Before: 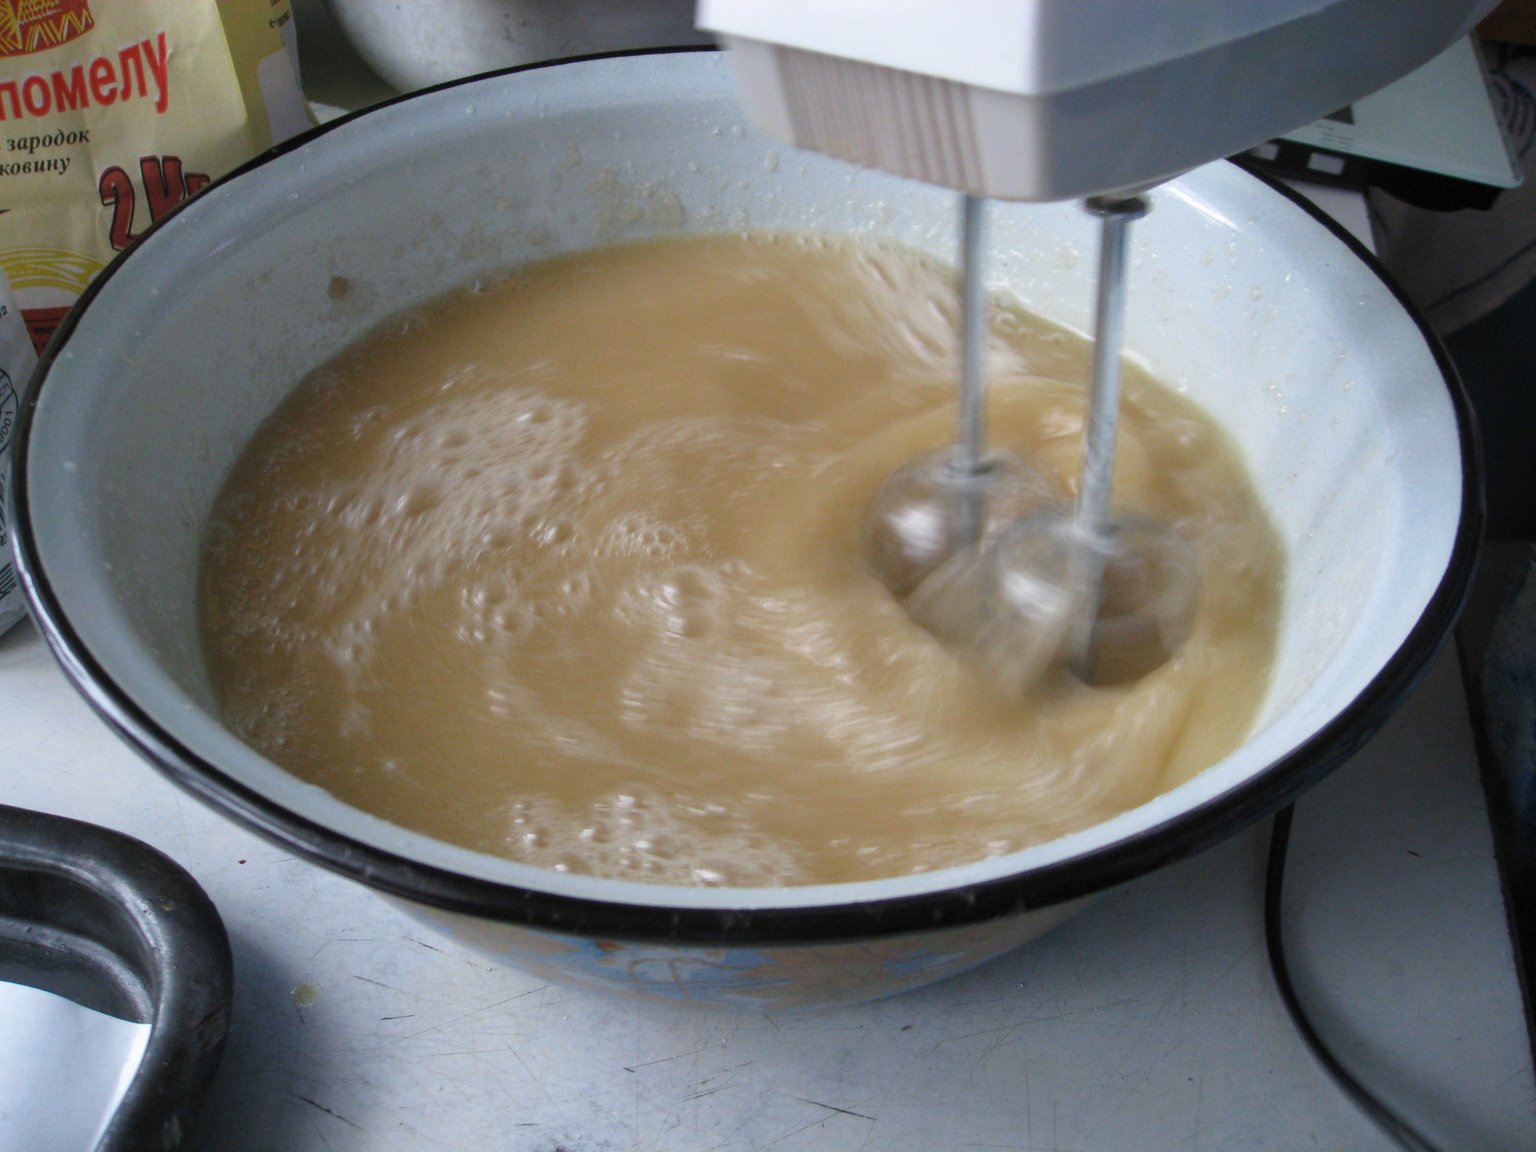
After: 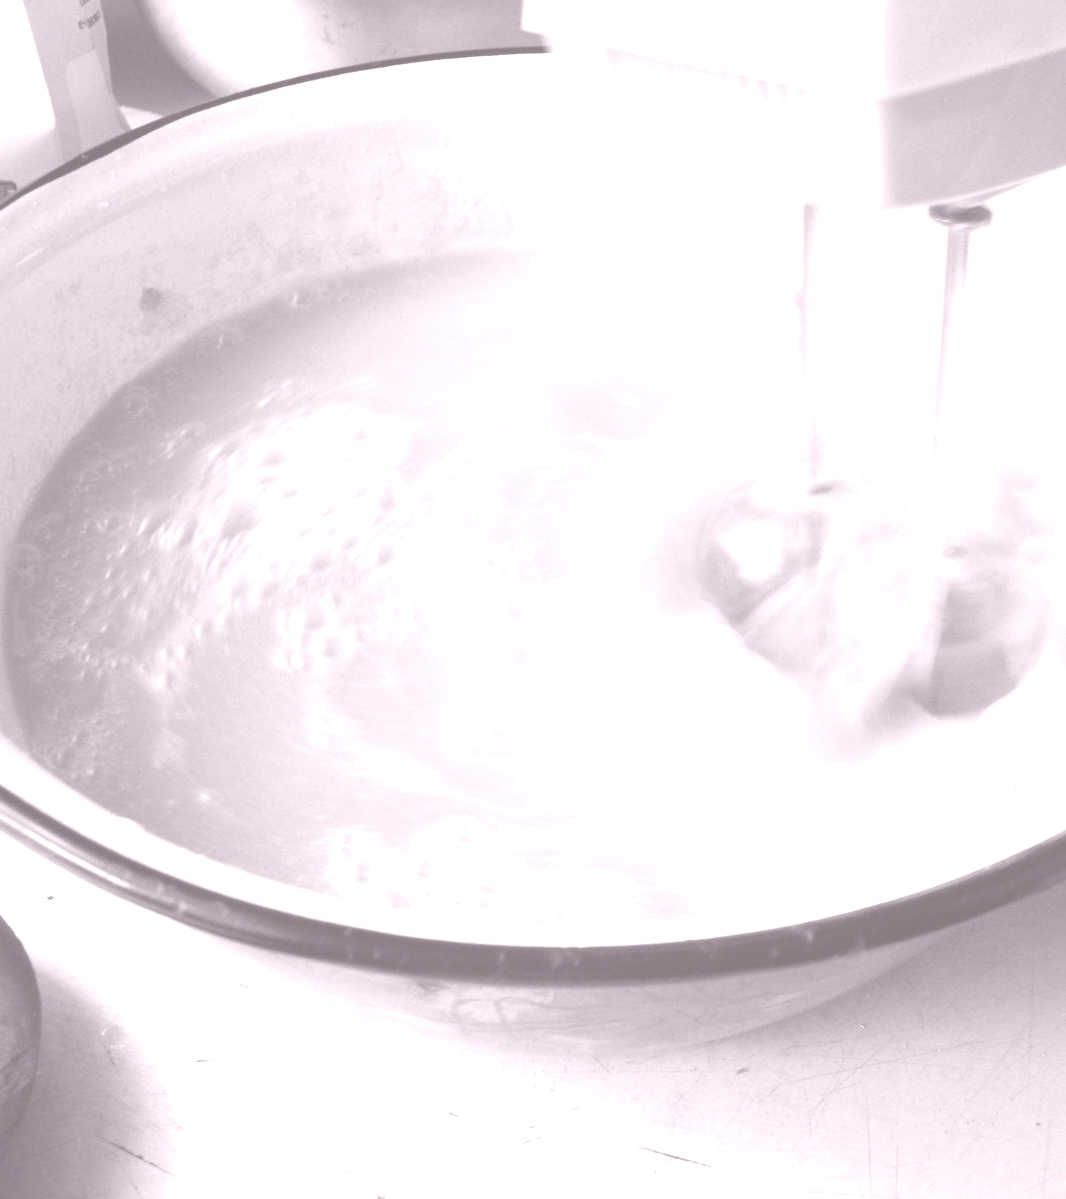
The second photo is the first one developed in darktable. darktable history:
crop and rotate: left 12.648%, right 20.685%
contrast brightness saturation: contrast 0.15, brightness 0.05
colorize: hue 25.2°, saturation 83%, source mix 82%, lightness 79%, version 1
